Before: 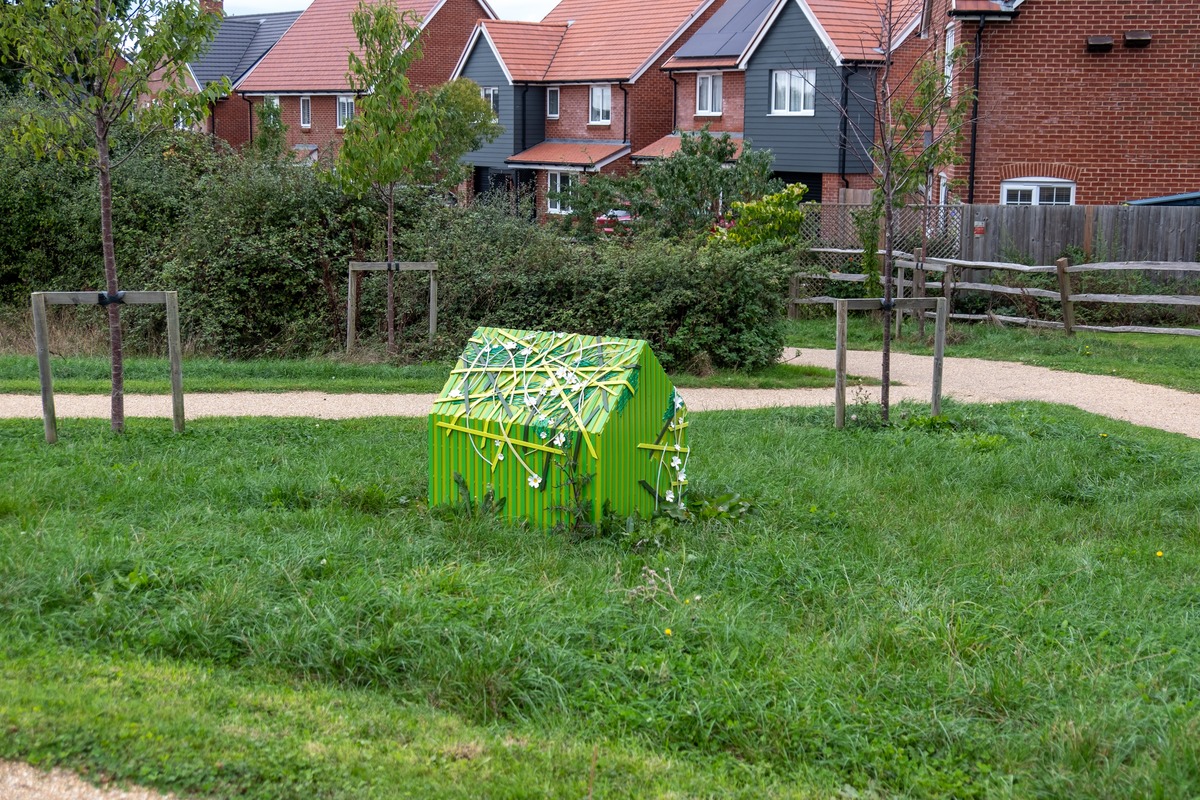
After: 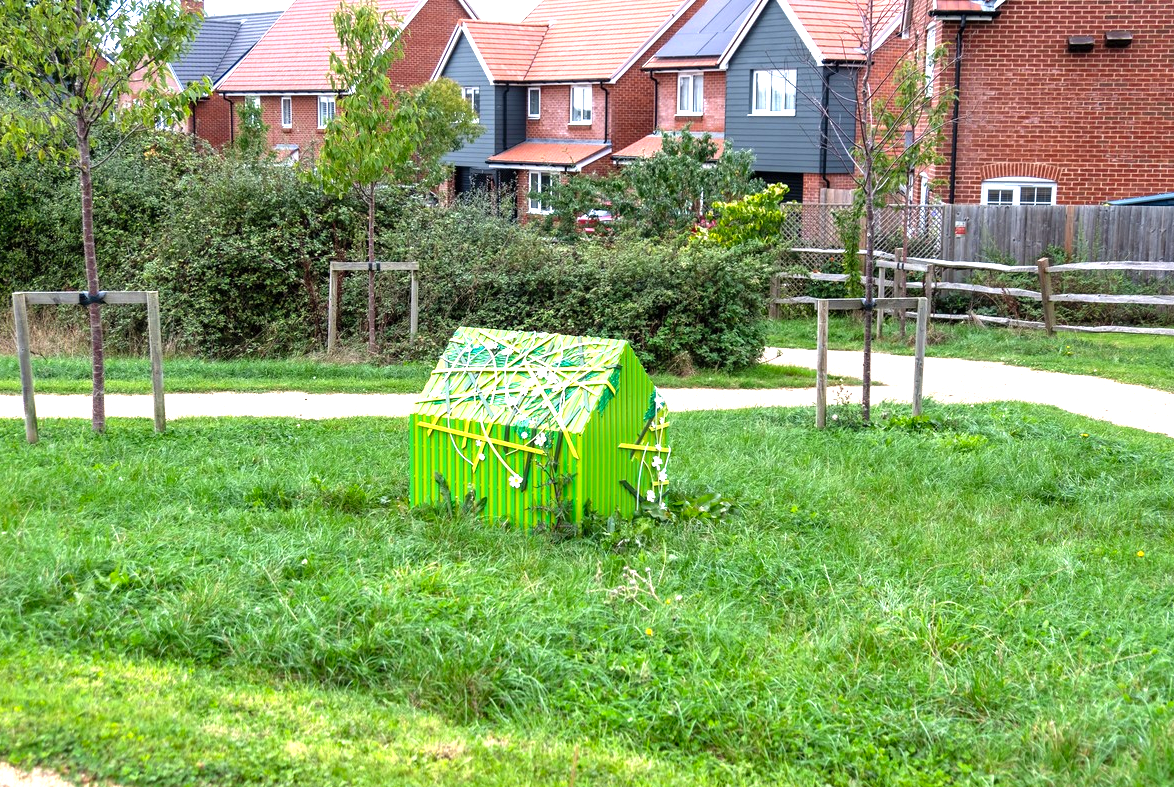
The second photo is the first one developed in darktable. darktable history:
crop and rotate: left 1.6%, right 0.525%, bottom 1.565%
exposure: exposure 0.195 EV, compensate exposure bias true, compensate highlight preservation false
levels: white 99.88%, levels [0, 0.374, 0.749]
shadows and highlights: shadows 25.14, highlights -25.7
